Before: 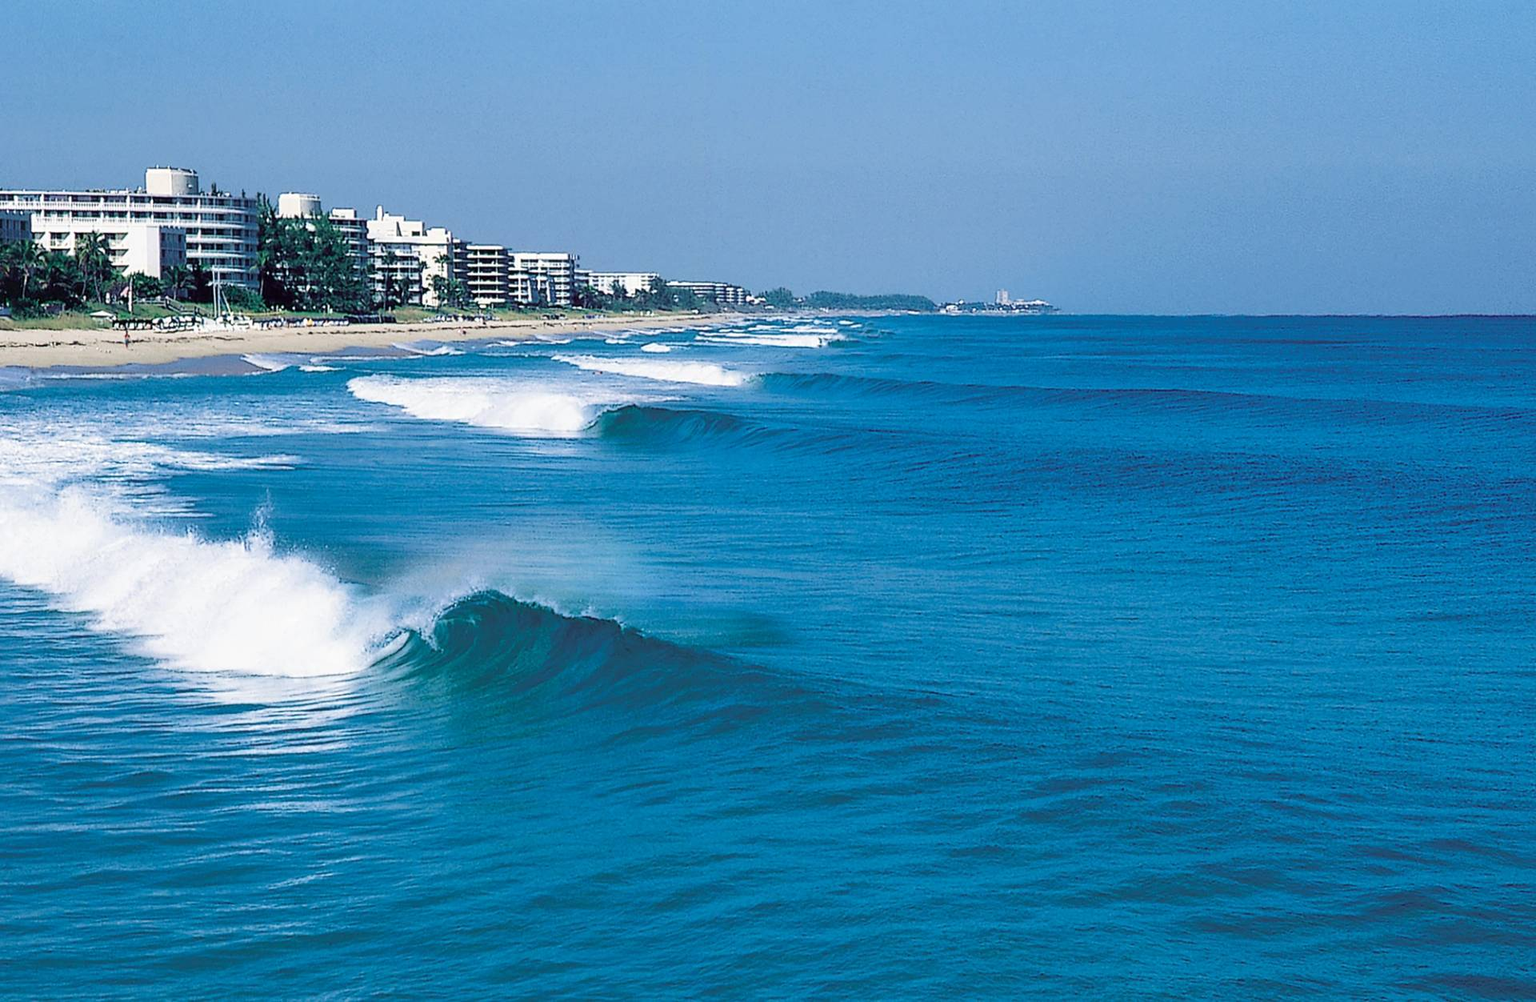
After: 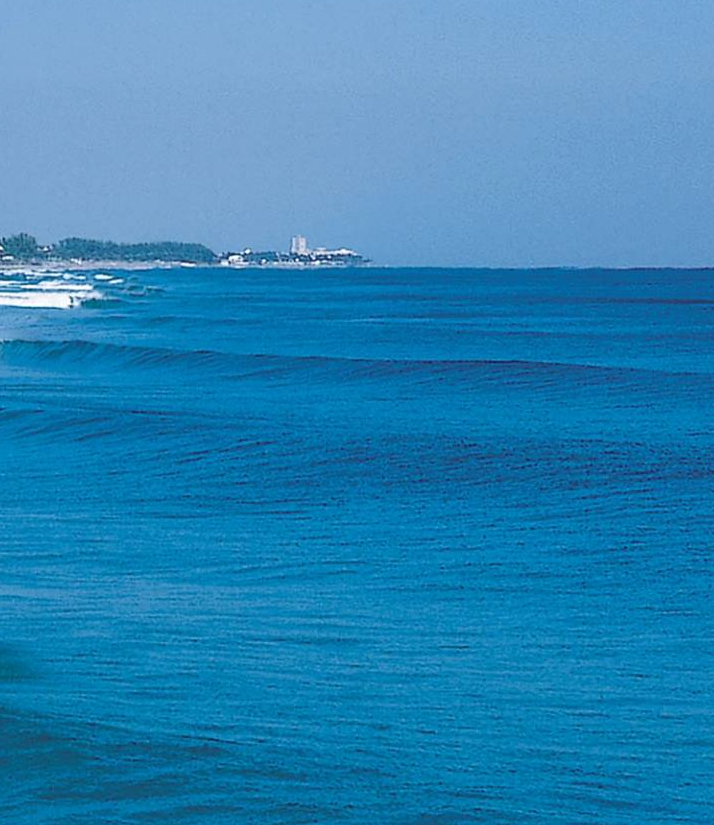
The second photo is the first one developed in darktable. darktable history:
crop and rotate: left 49.724%, top 10.119%, right 13.084%, bottom 23.957%
tone equalizer: on, module defaults
